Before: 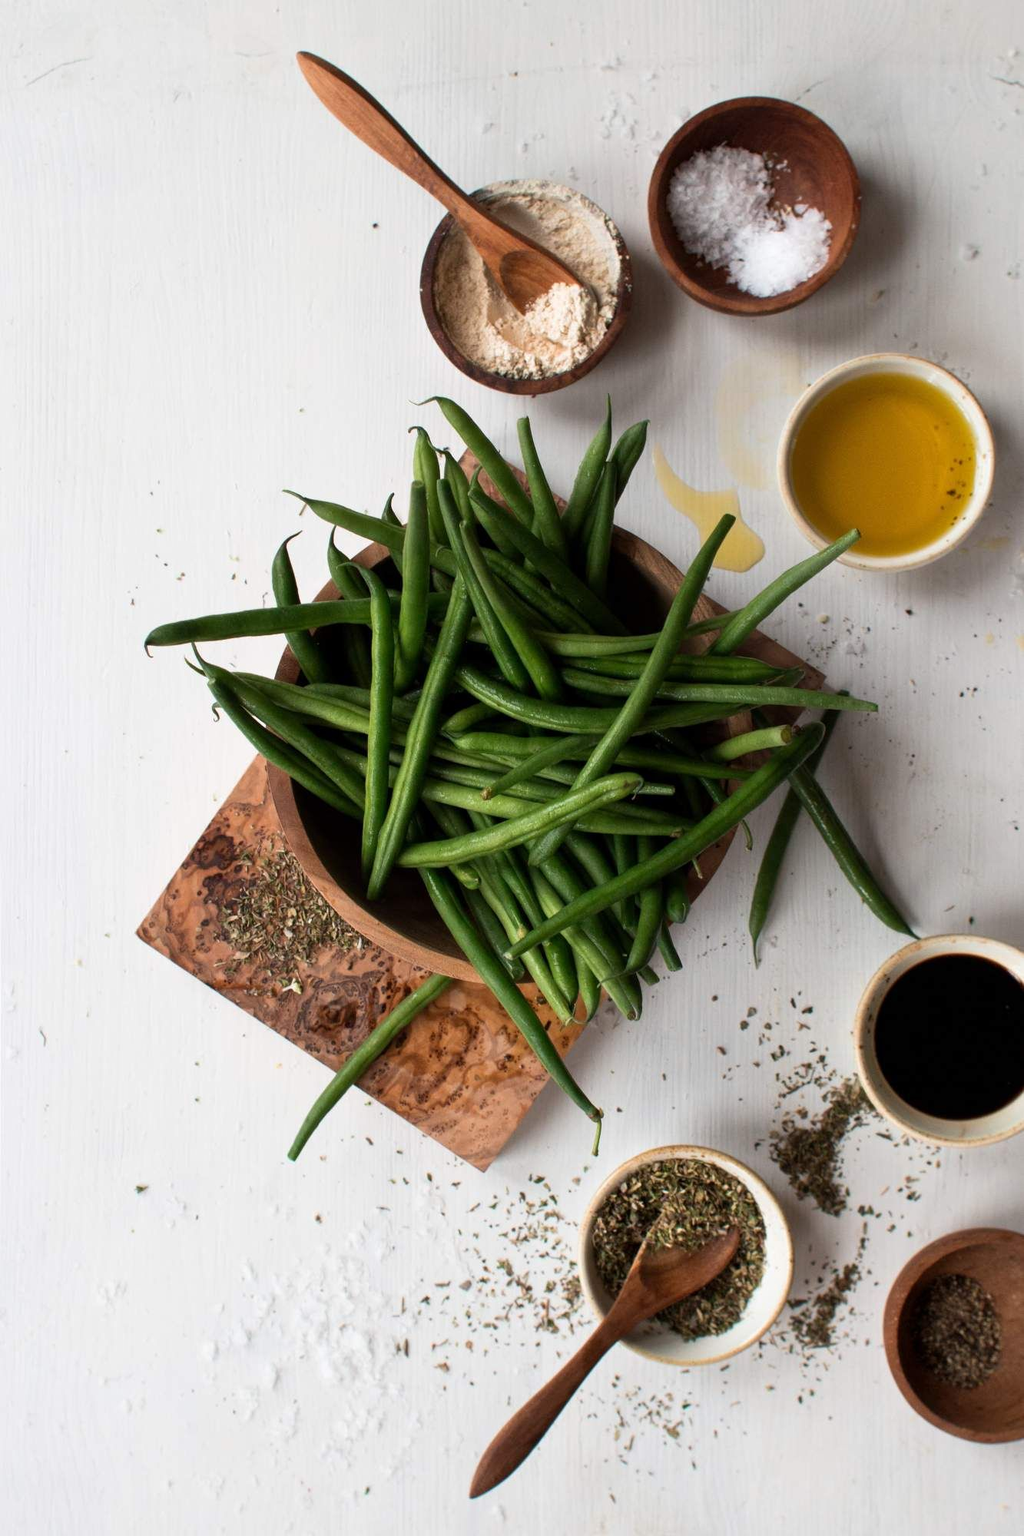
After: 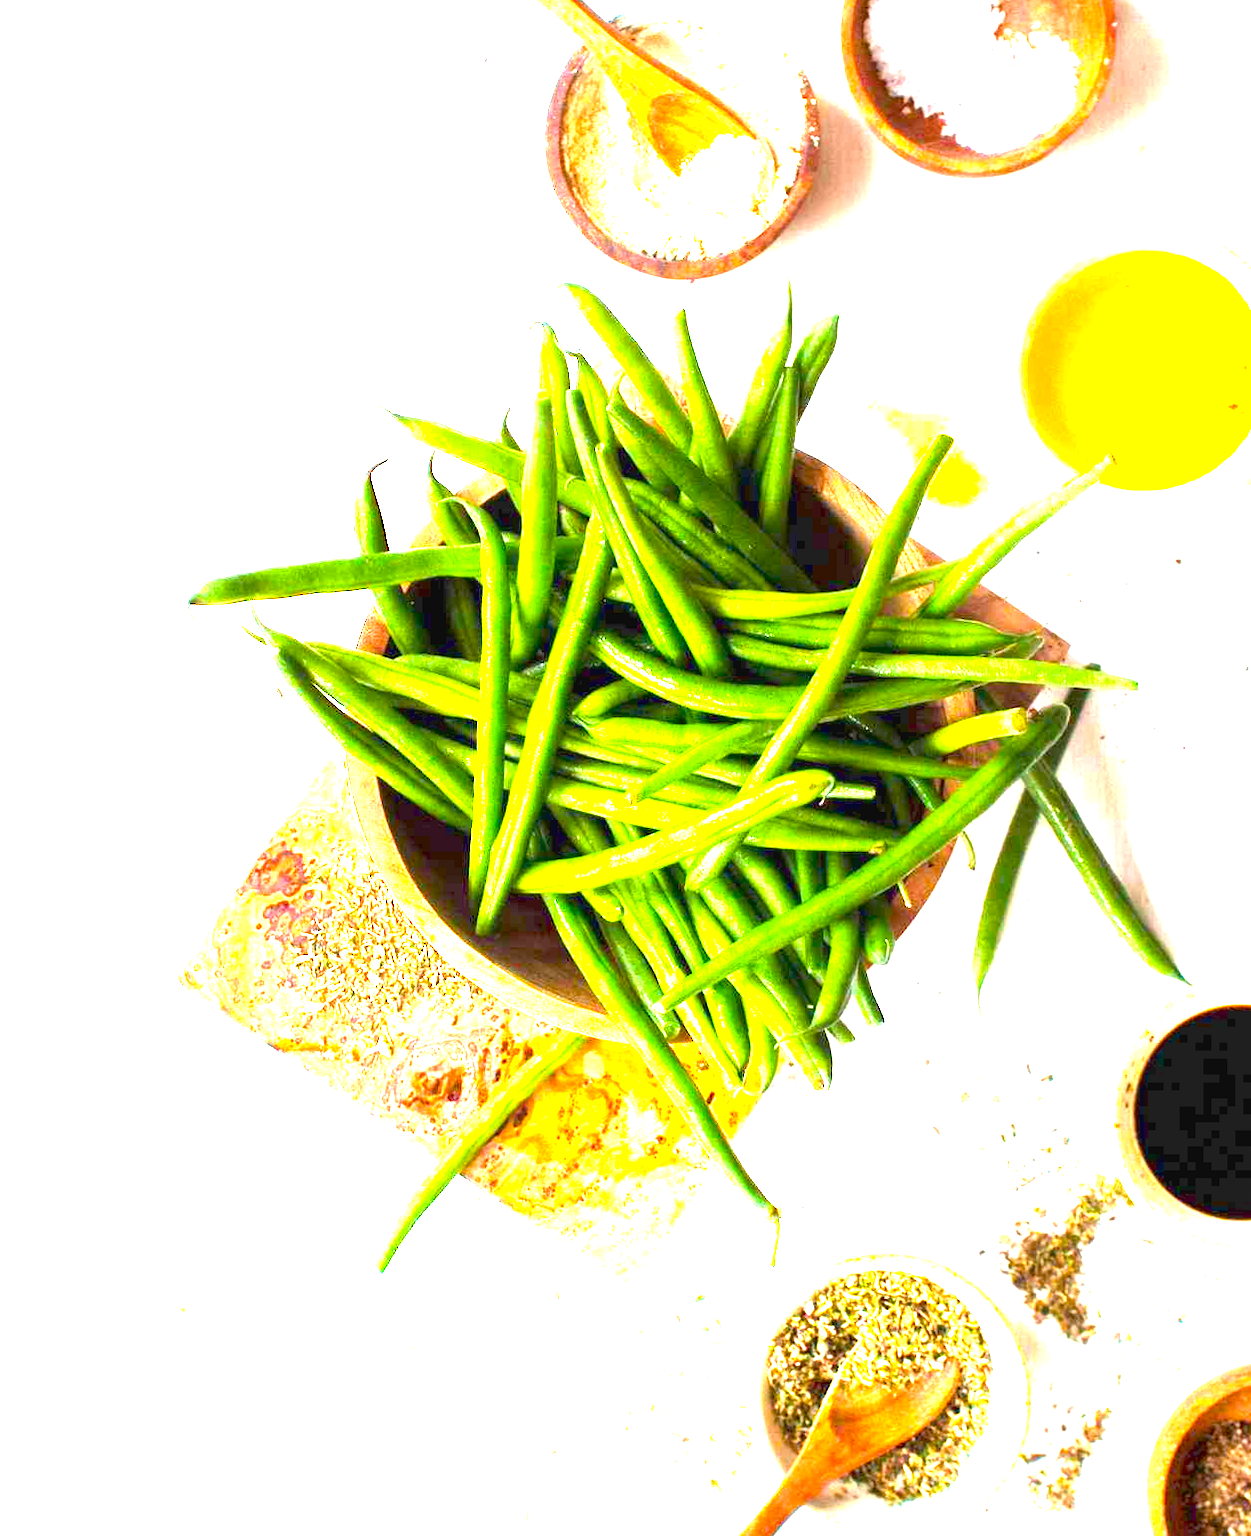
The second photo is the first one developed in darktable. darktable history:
crop and rotate: angle 0.03°, top 11.643%, right 5.651%, bottom 11.189%
exposure: black level correction 0, exposure 4 EV, compensate exposure bias true, compensate highlight preservation false
rotate and perspective: automatic cropping original format, crop left 0, crop top 0
color balance rgb: linear chroma grading › global chroma 15%, perceptual saturation grading › global saturation 30%
